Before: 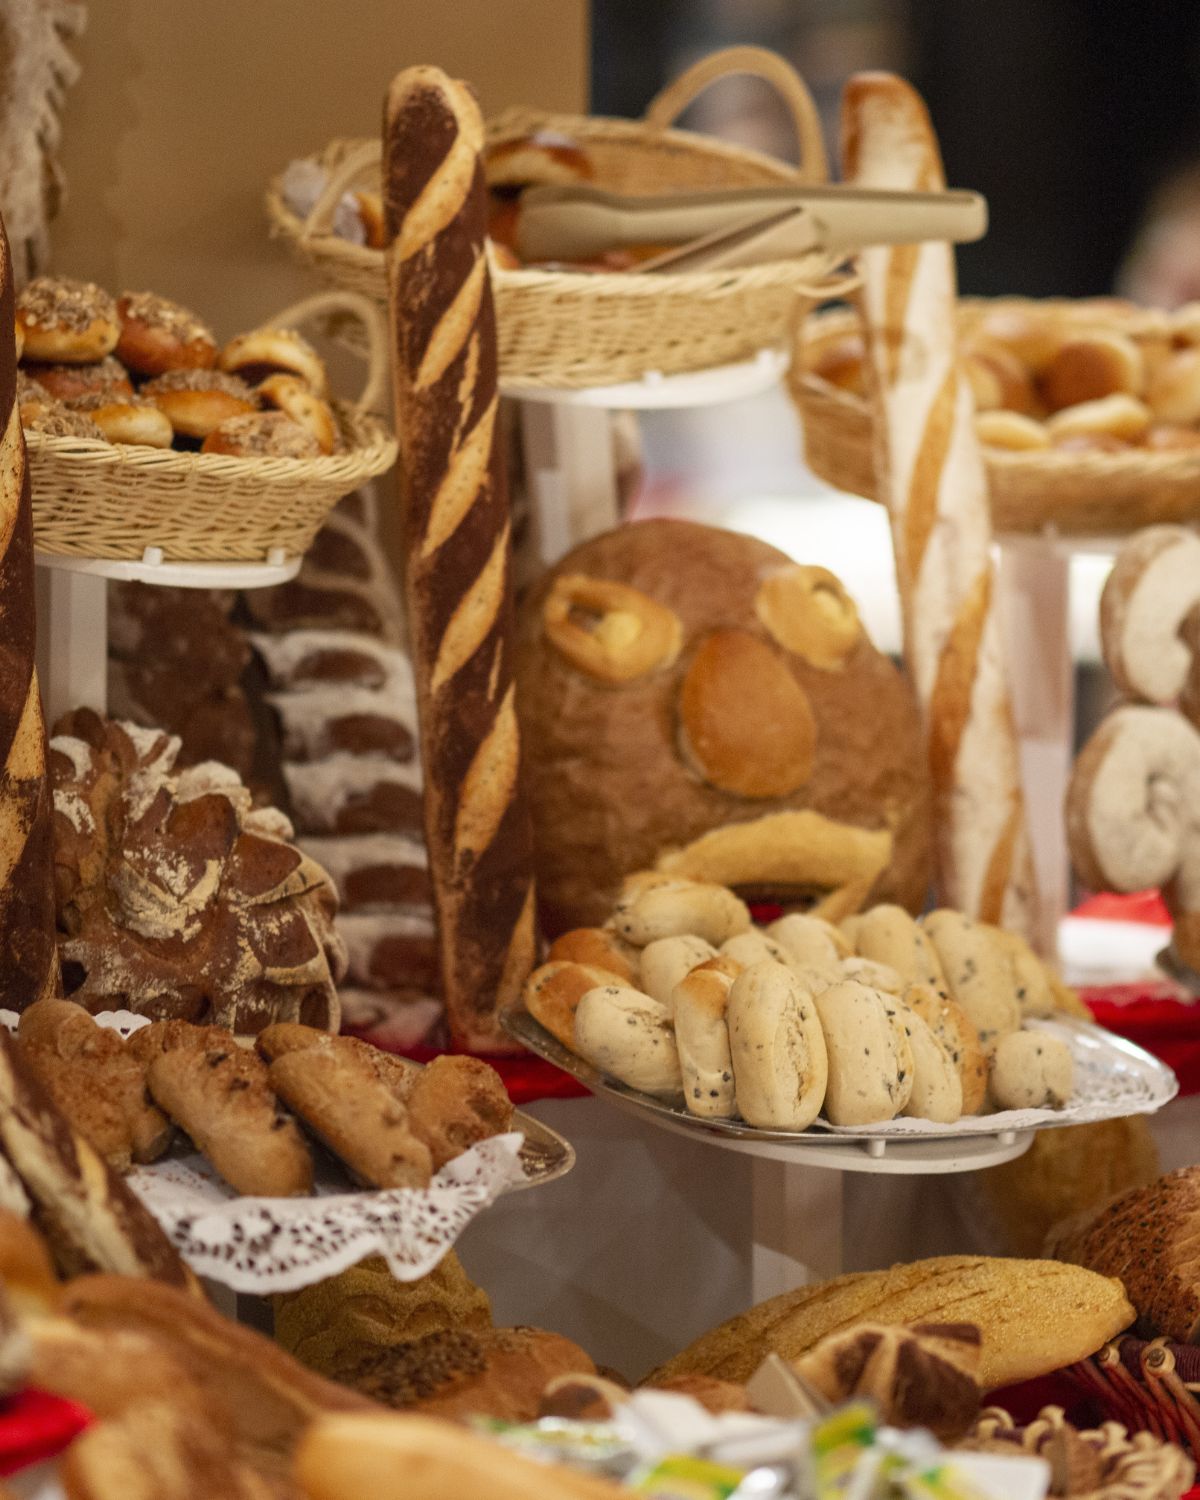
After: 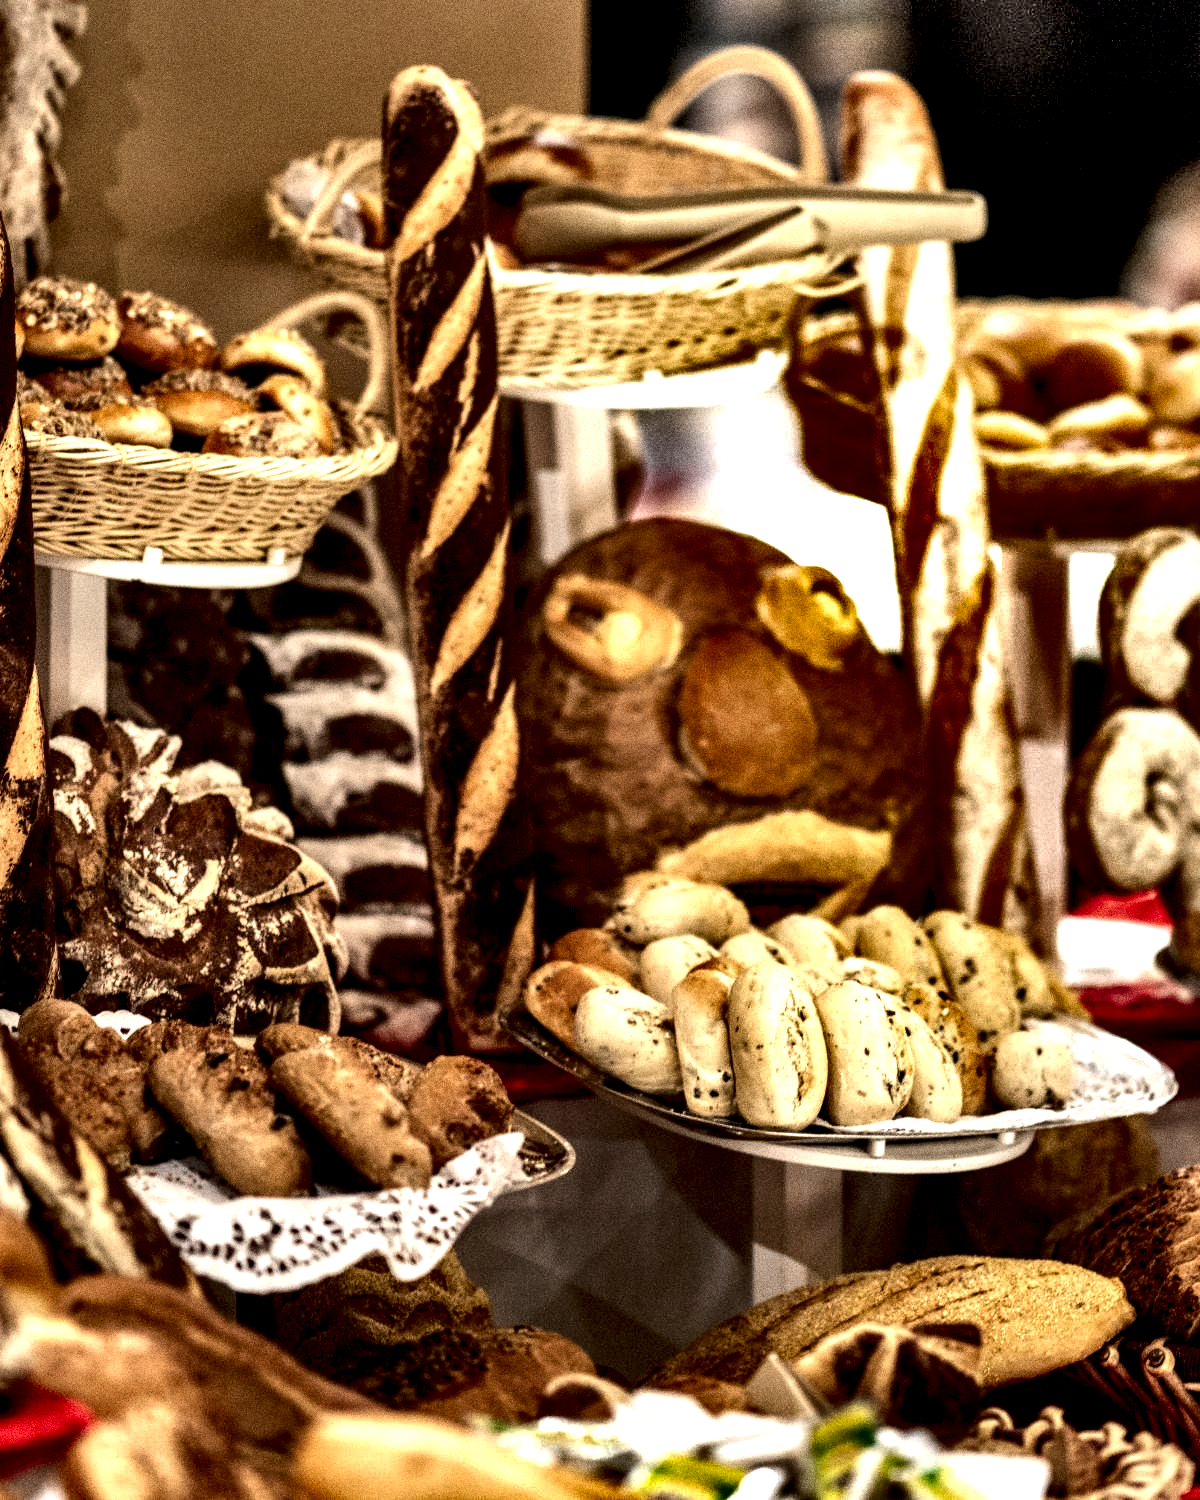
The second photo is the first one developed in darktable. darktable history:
tone equalizer: -8 EV -0.75 EV, -7 EV -0.7 EV, -6 EV -0.6 EV, -5 EV -0.4 EV, -3 EV 0.4 EV, -2 EV 0.6 EV, -1 EV 0.7 EV, +0 EV 0.75 EV, edges refinement/feathering 500, mask exposure compensation -1.57 EV, preserve details no
local contrast: shadows 185%, detail 225%
shadows and highlights: radius 123.98, shadows 100, white point adjustment -3, highlights -100, highlights color adjustment 89.84%, soften with gaussian
grain: coarseness 0.09 ISO
